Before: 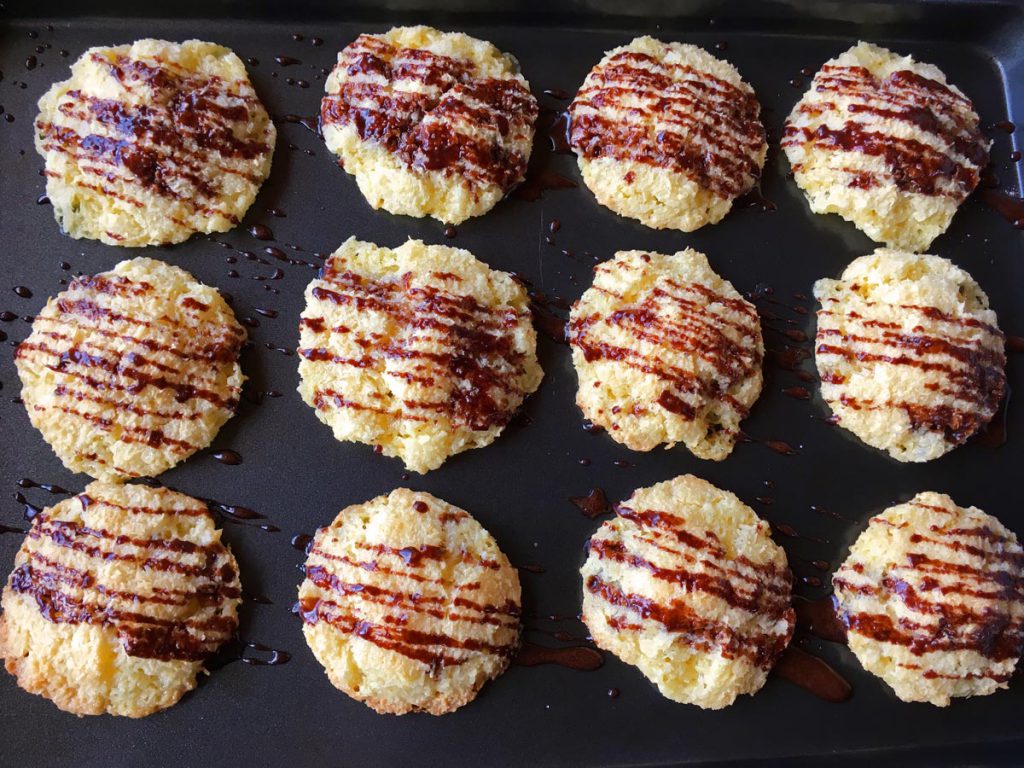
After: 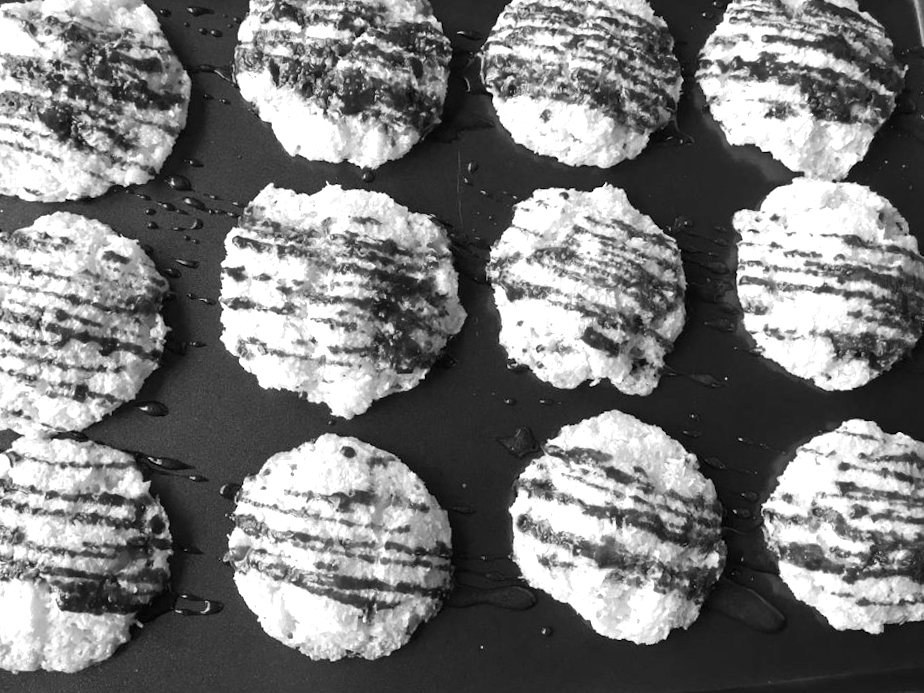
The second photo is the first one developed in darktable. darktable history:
monochrome: a -6.99, b 35.61, size 1.4
crop and rotate: angle 1.96°, left 5.673%, top 5.673%
exposure: exposure 0.785 EV, compensate highlight preservation false
